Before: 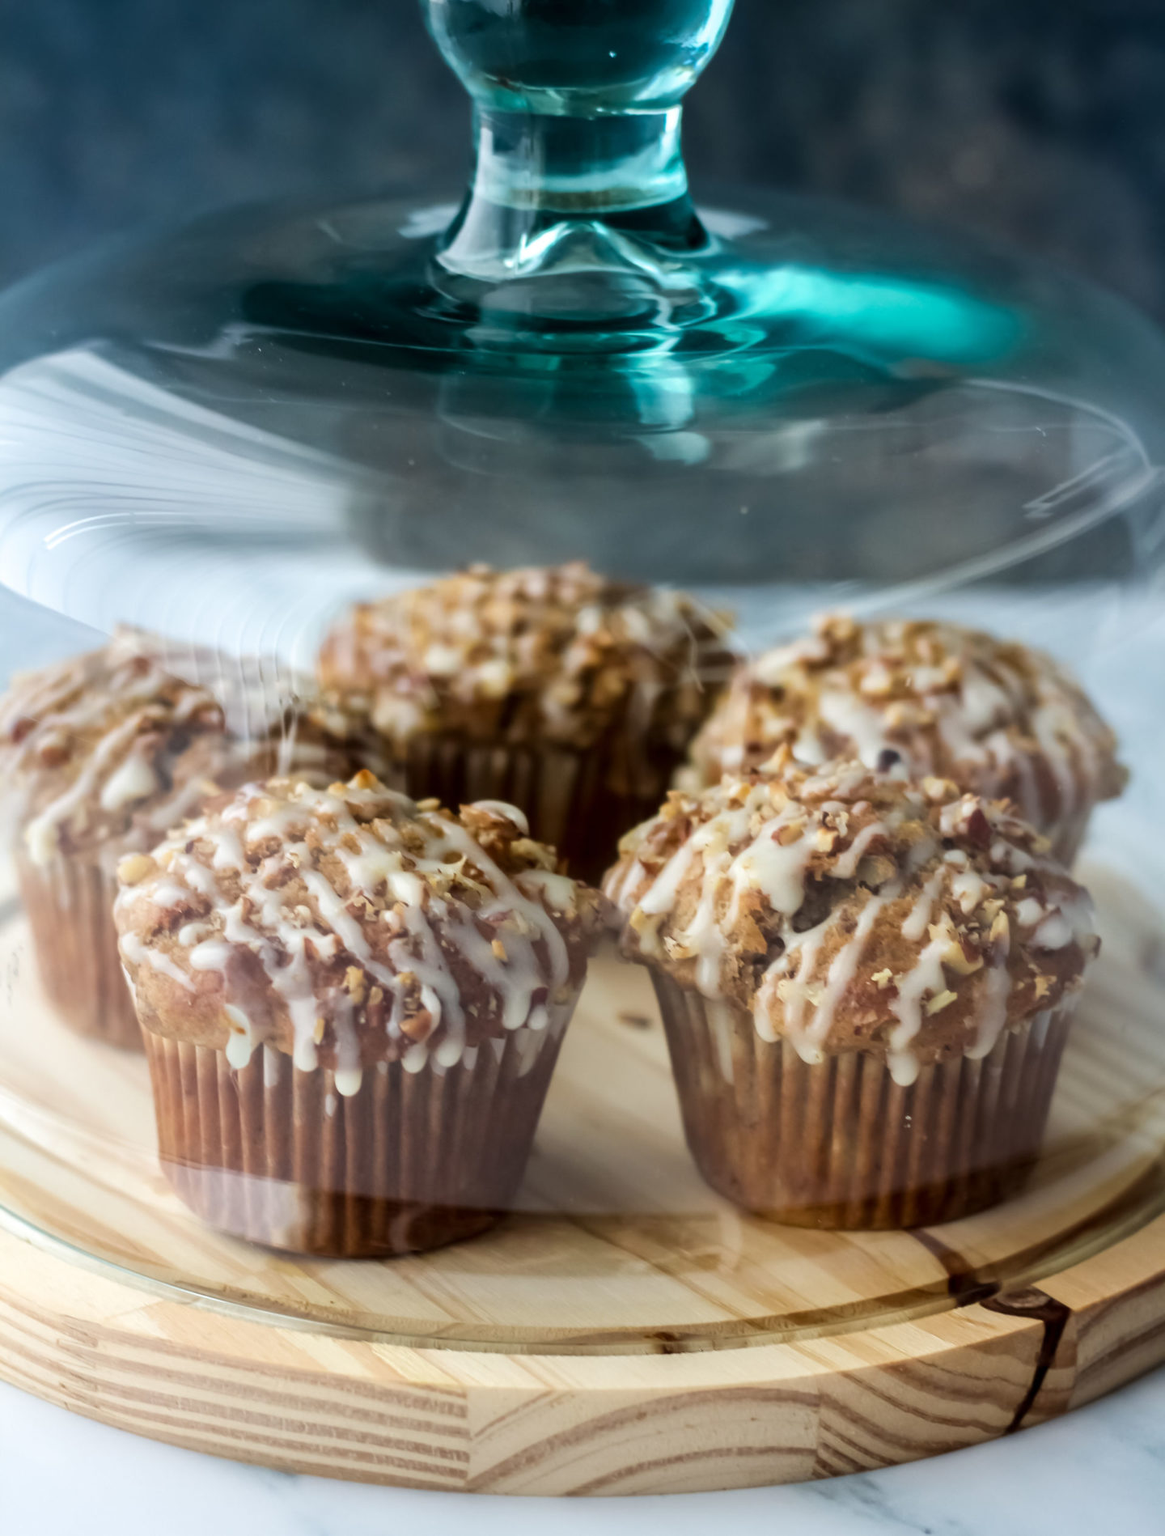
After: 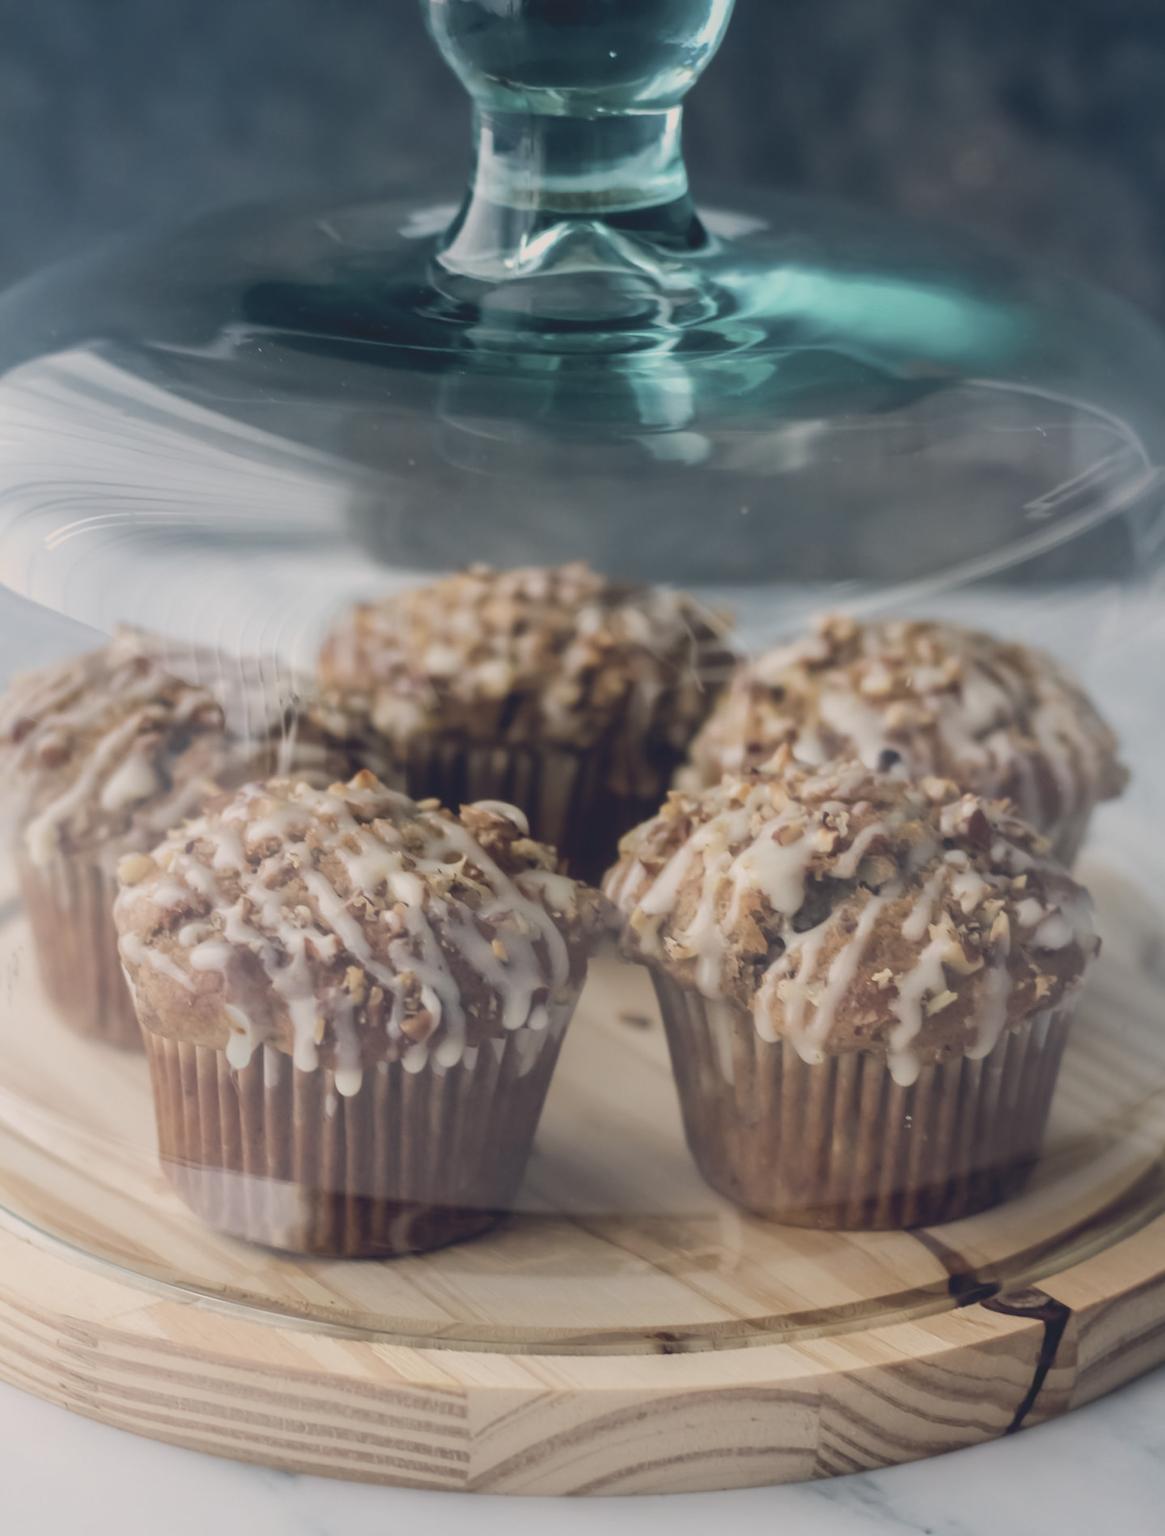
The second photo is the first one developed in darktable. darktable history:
contrast brightness saturation: contrast -0.26, saturation -0.43
color balance rgb: shadows lift › hue 87.51°, highlights gain › chroma 3.21%, highlights gain › hue 55.1°, global offset › chroma 0.15%, global offset › hue 253.66°, linear chroma grading › global chroma 0.5%
